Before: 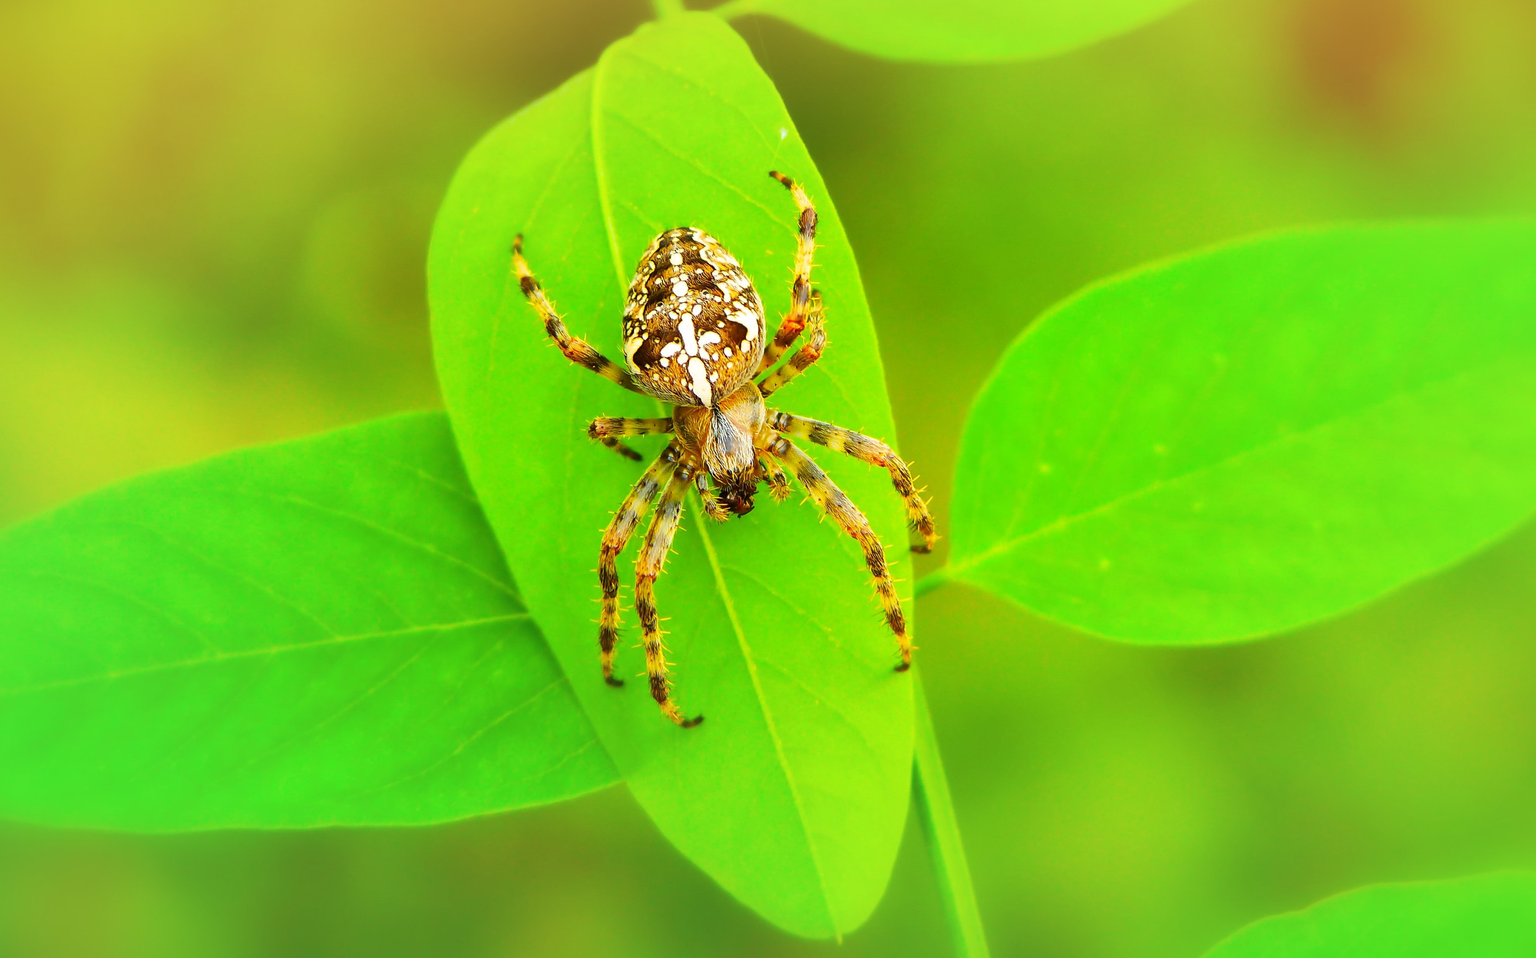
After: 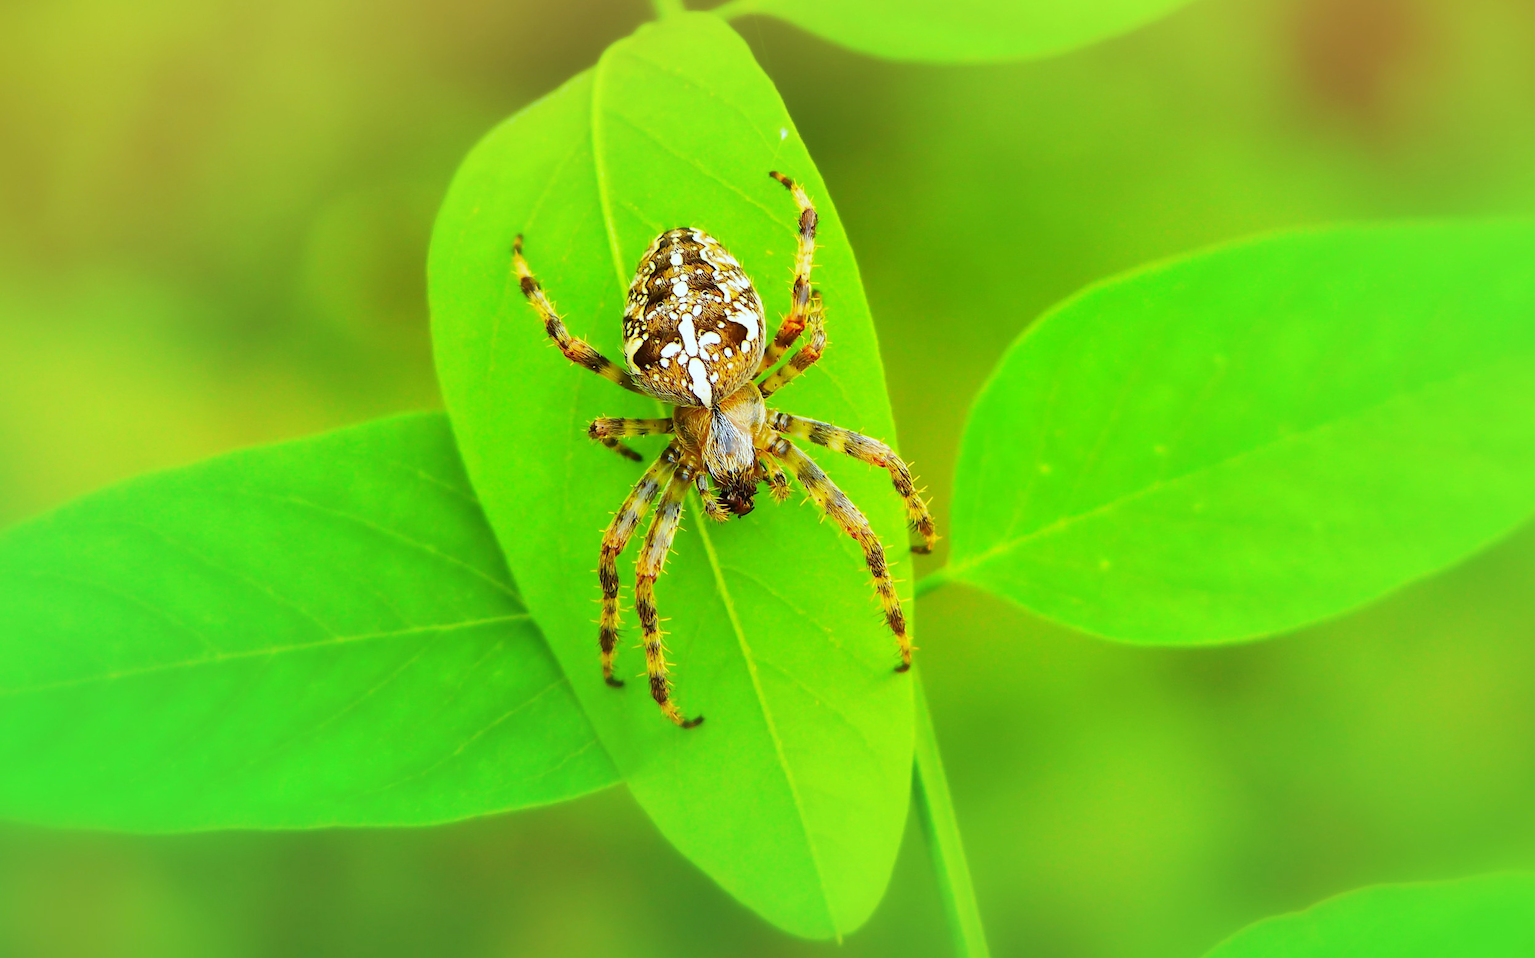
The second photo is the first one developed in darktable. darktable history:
white balance: red 0.931, blue 1.11
